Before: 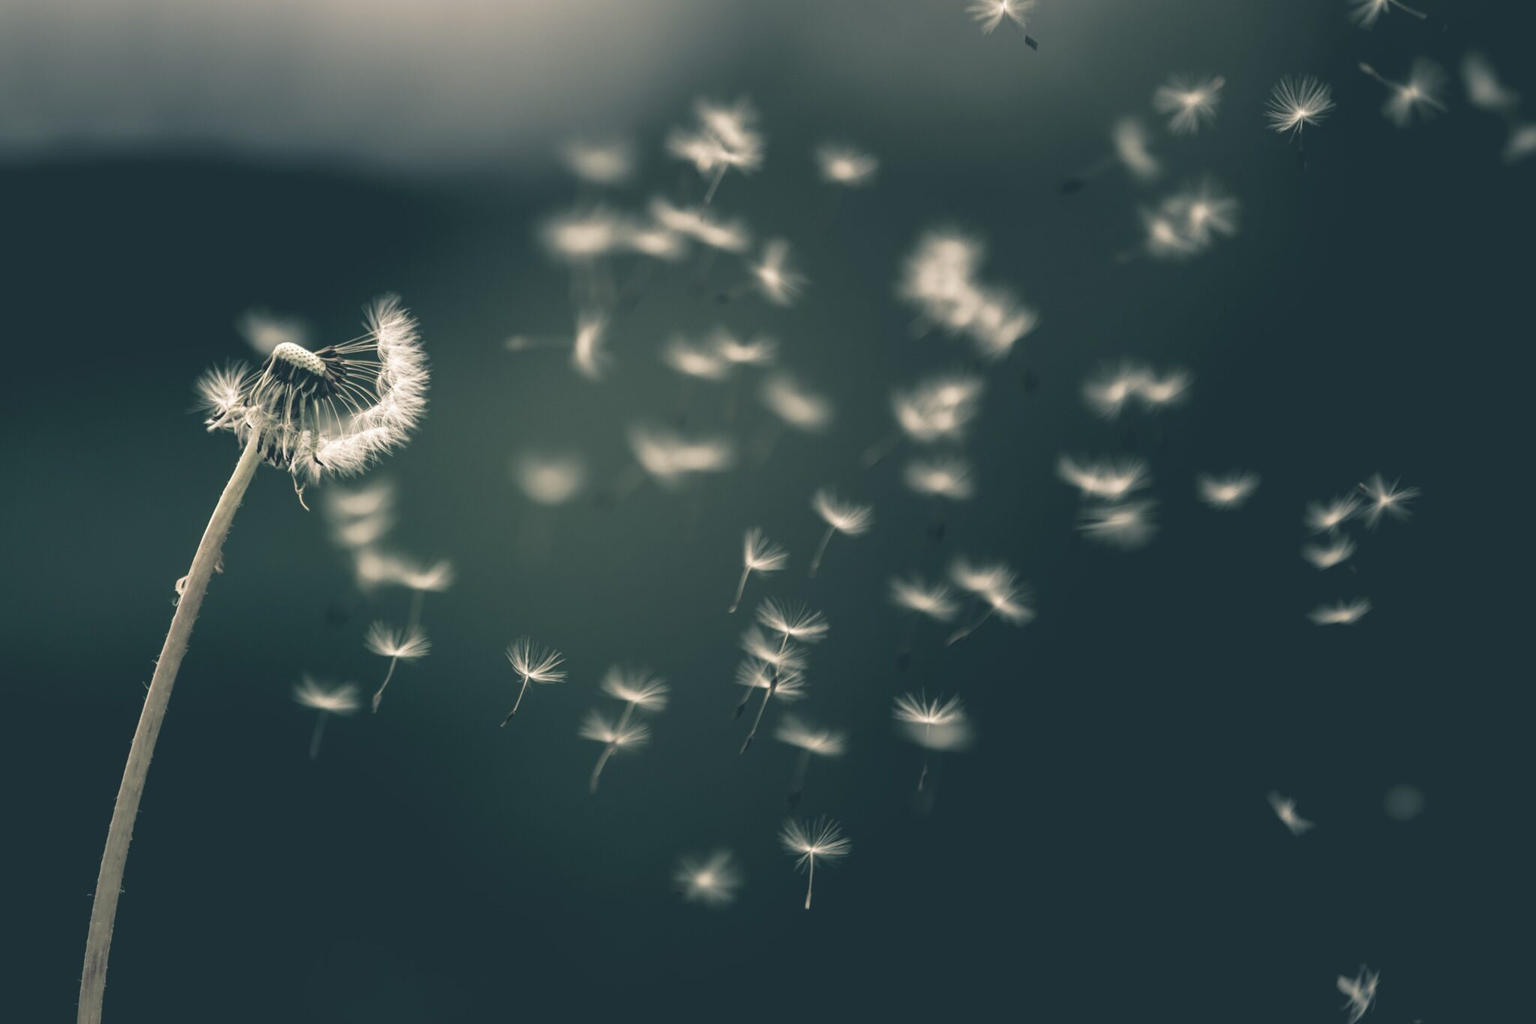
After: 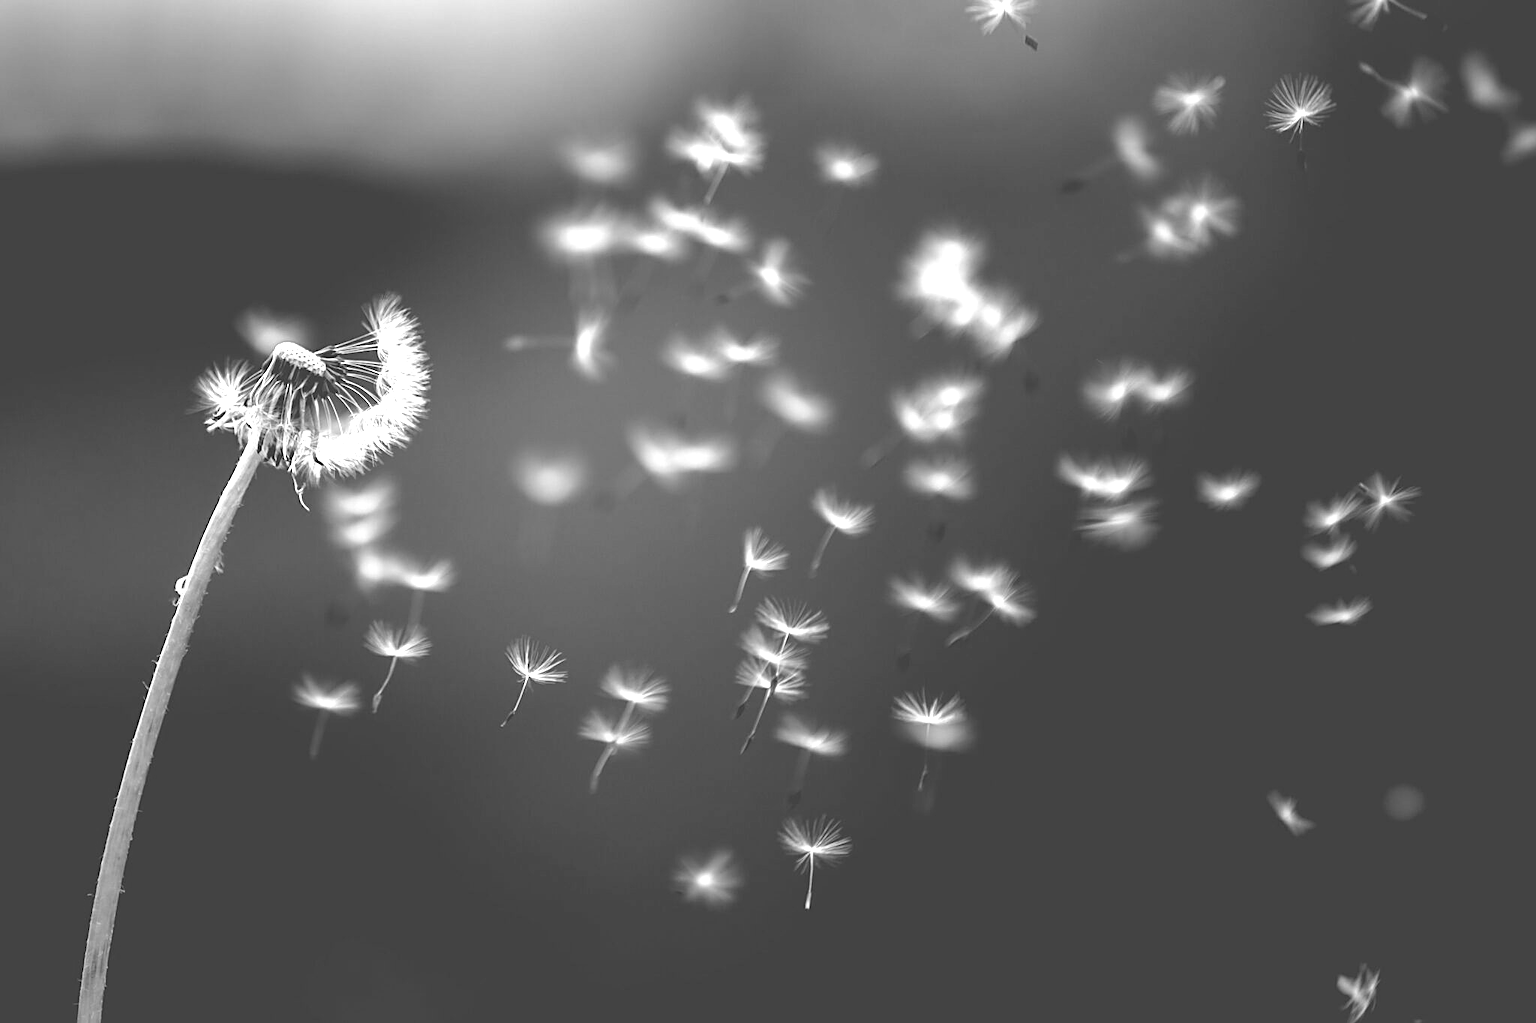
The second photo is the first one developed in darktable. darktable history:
exposure: black level correction 0, exposure 1.1 EV, compensate highlight preservation false
sharpen: on, module defaults
monochrome: a 32, b 64, size 2.3
